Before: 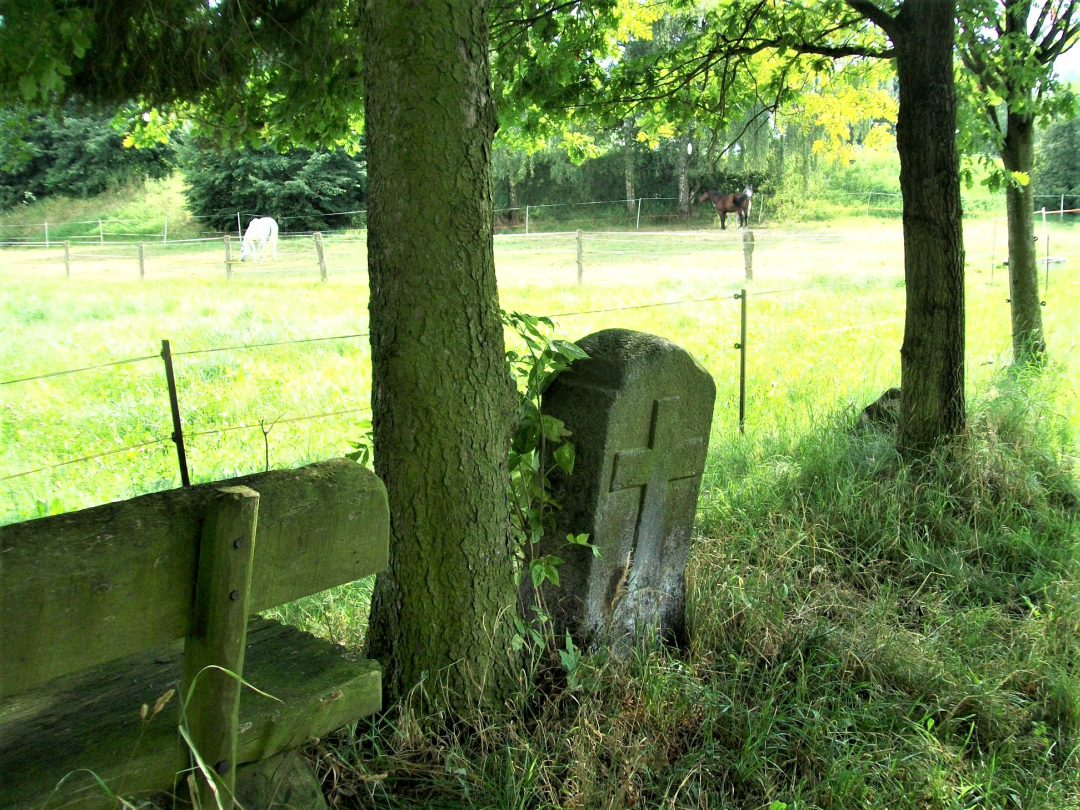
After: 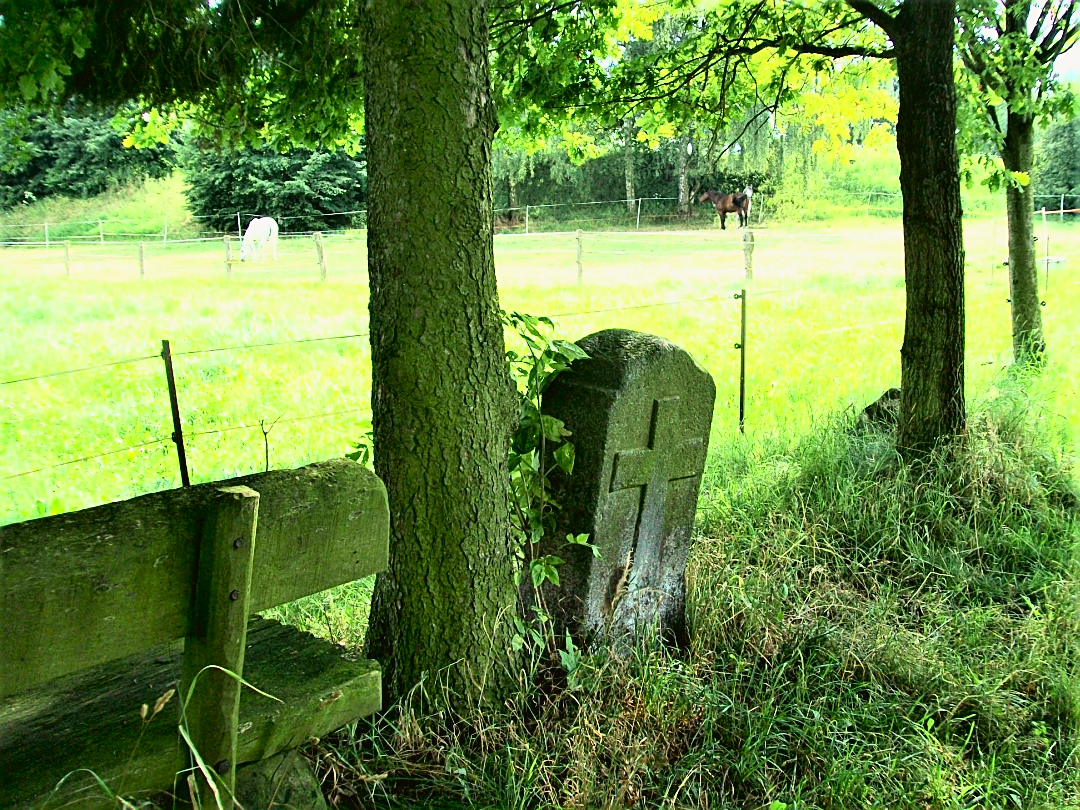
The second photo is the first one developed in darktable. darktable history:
tone curve: curves: ch0 [(0, 0.023) (0.113, 0.084) (0.285, 0.301) (0.673, 0.796) (0.845, 0.932) (0.994, 0.971)]; ch1 [(0, 0) (0.456, 0.437) (0.498, 0.5) (0.57, 0.559) (0.631, 0.639) (1, 1)]; ch2 [(0, 0) (0.417, 0.44) (0.46, 0.453) (0.502, 0.507) (0.55, 0.57) (0.67, 0.712) (1, 1)], color space Lab, independent channels, preserve colors none
sharpen: amount 0.6
